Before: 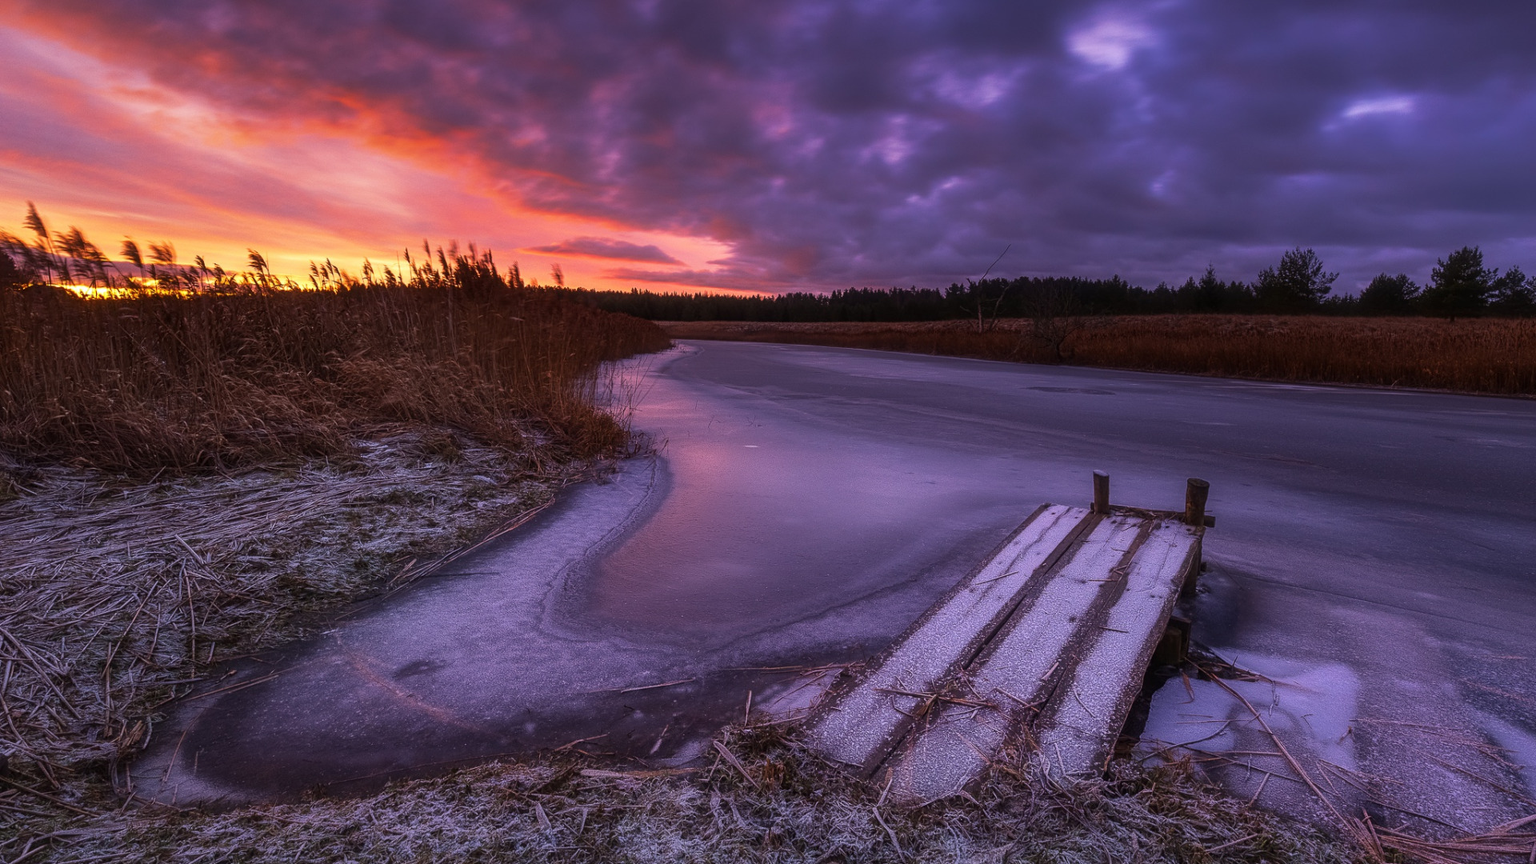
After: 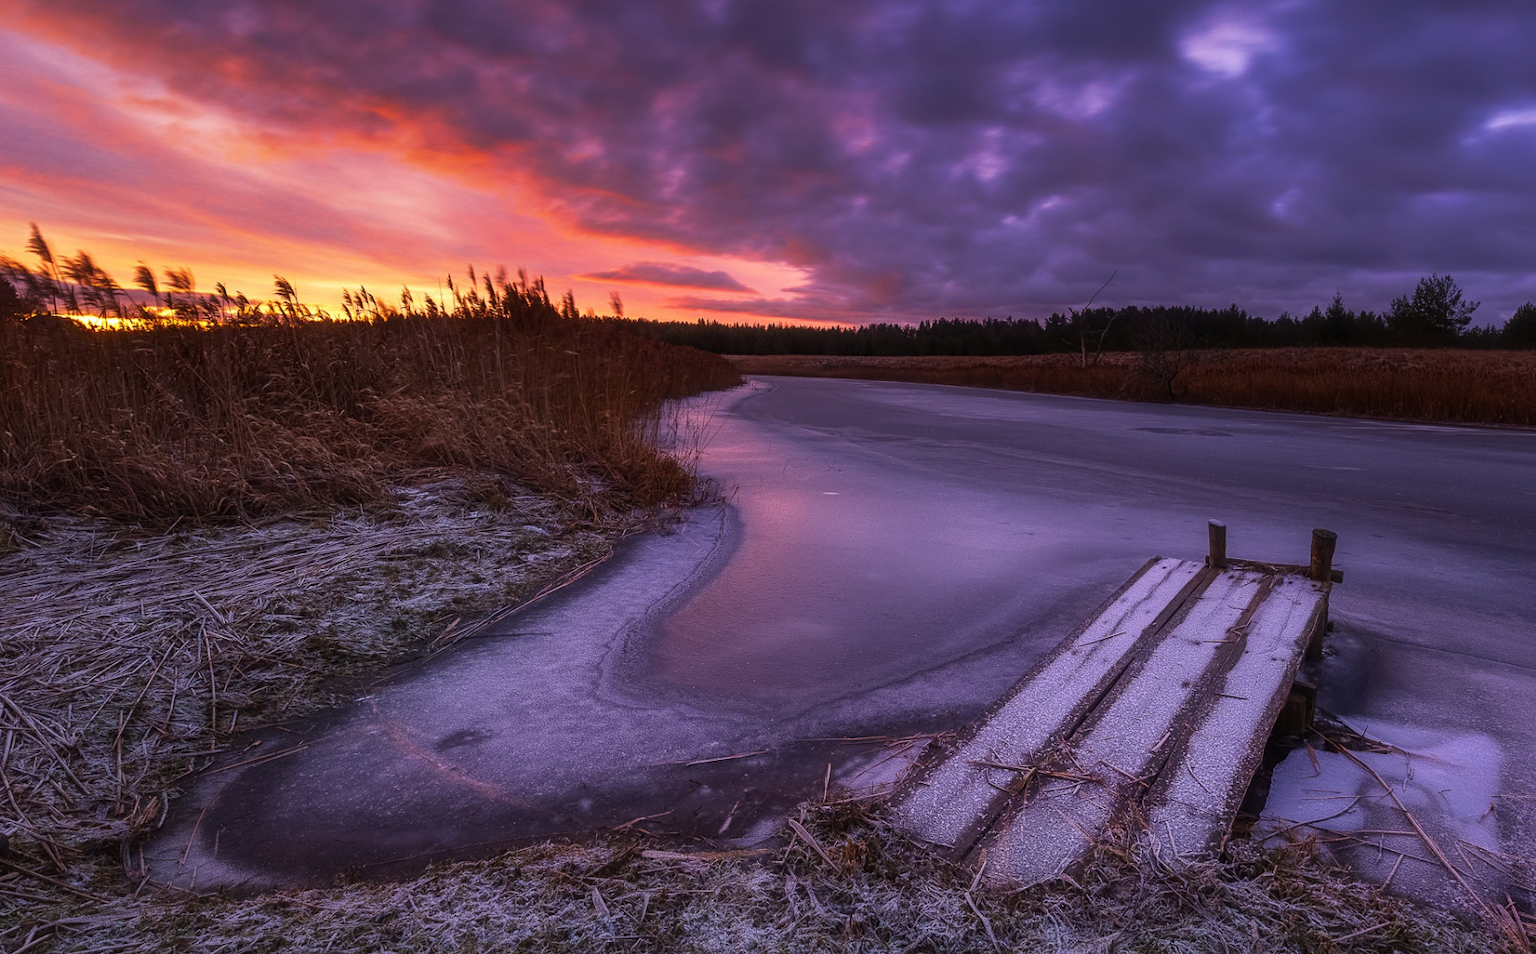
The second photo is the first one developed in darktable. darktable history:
crop: right 9.509%, bottom 0.031%
exposure: compensate highlight preservation false
